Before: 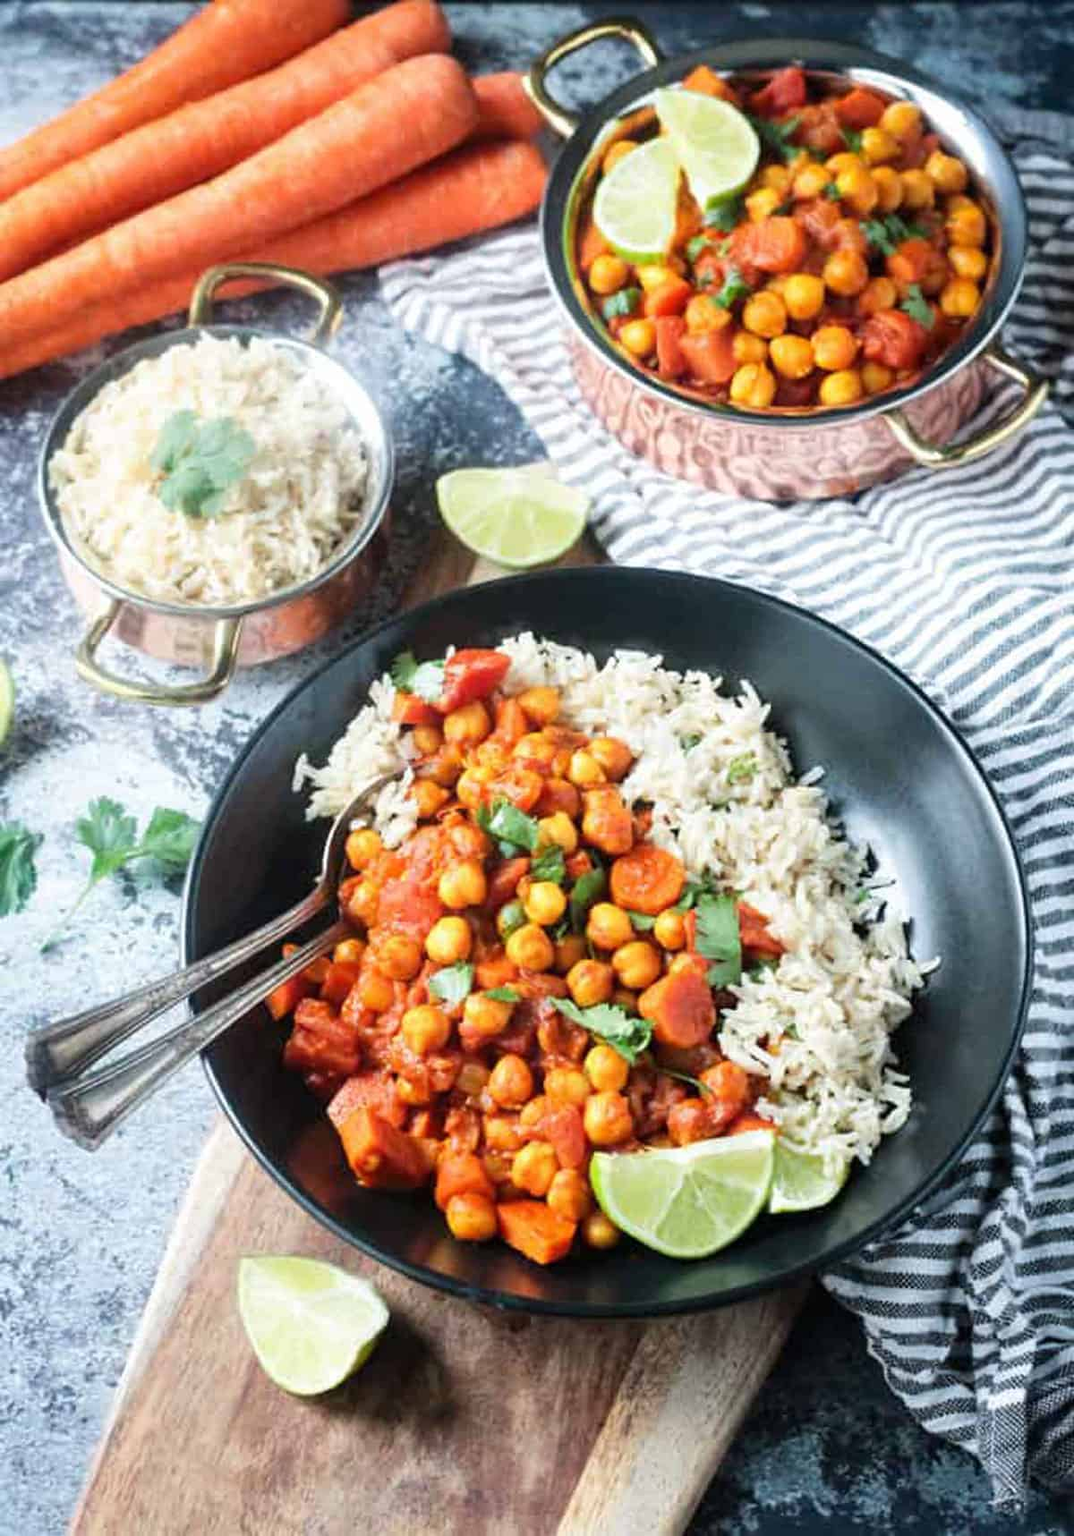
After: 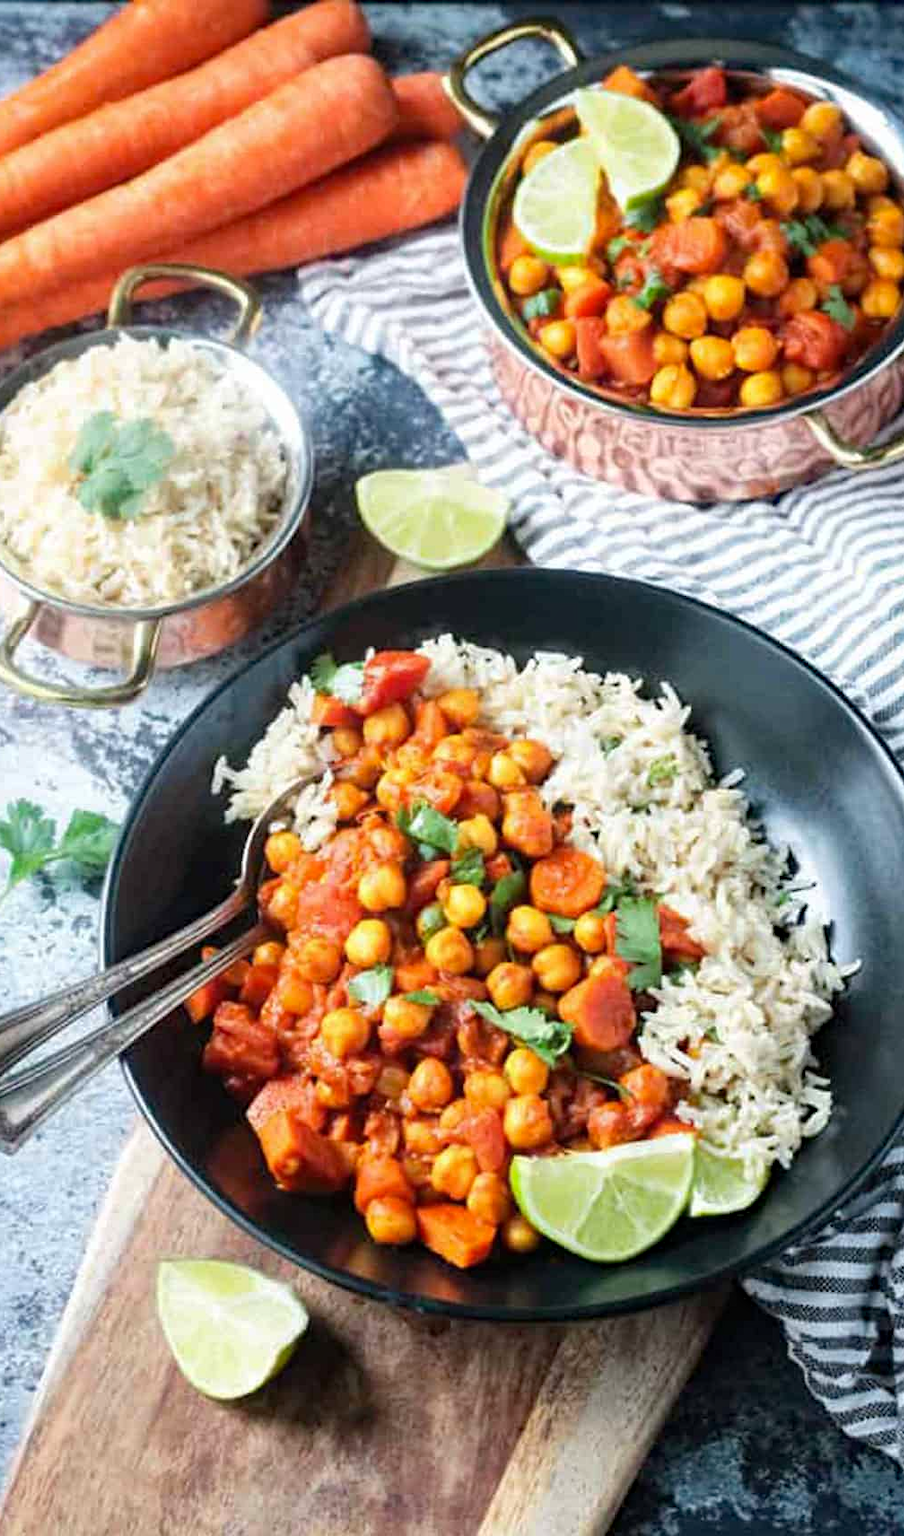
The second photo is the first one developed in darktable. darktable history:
haze removal: on, module defaults
crop: left 7.598%, right 7.873%
